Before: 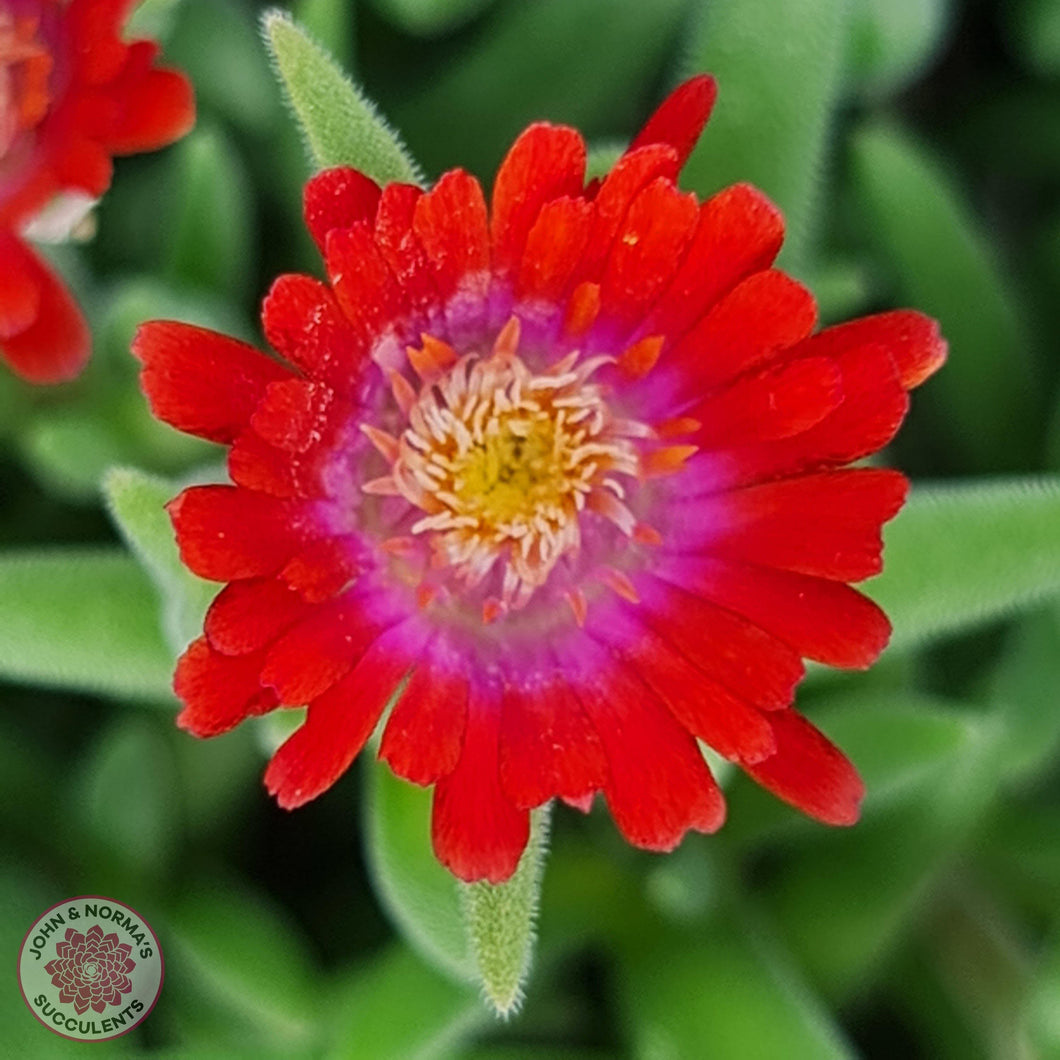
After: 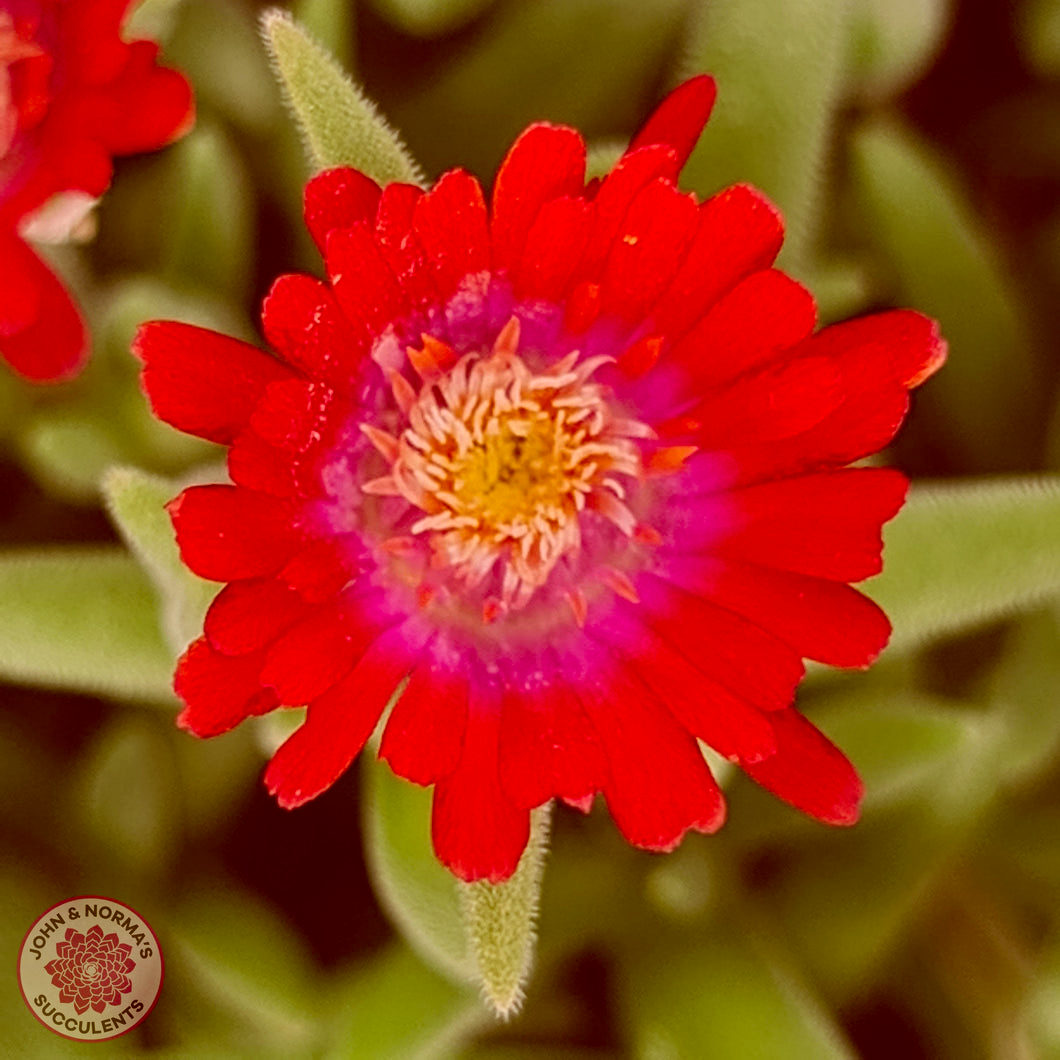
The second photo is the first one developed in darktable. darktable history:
color correction: highlights a* 9.03, highlights b* 8.71, shadows a* 40, shadows b* 40, saturation 0.8
color zones: curves: ch1 [(0, 0.525) (0.143, 0.556) (0.286, 0.52) (0.429, 0.5) (0.571, 0.5) (0.714, 0.5) (0.857, 0.503) (1, 0.525)]
